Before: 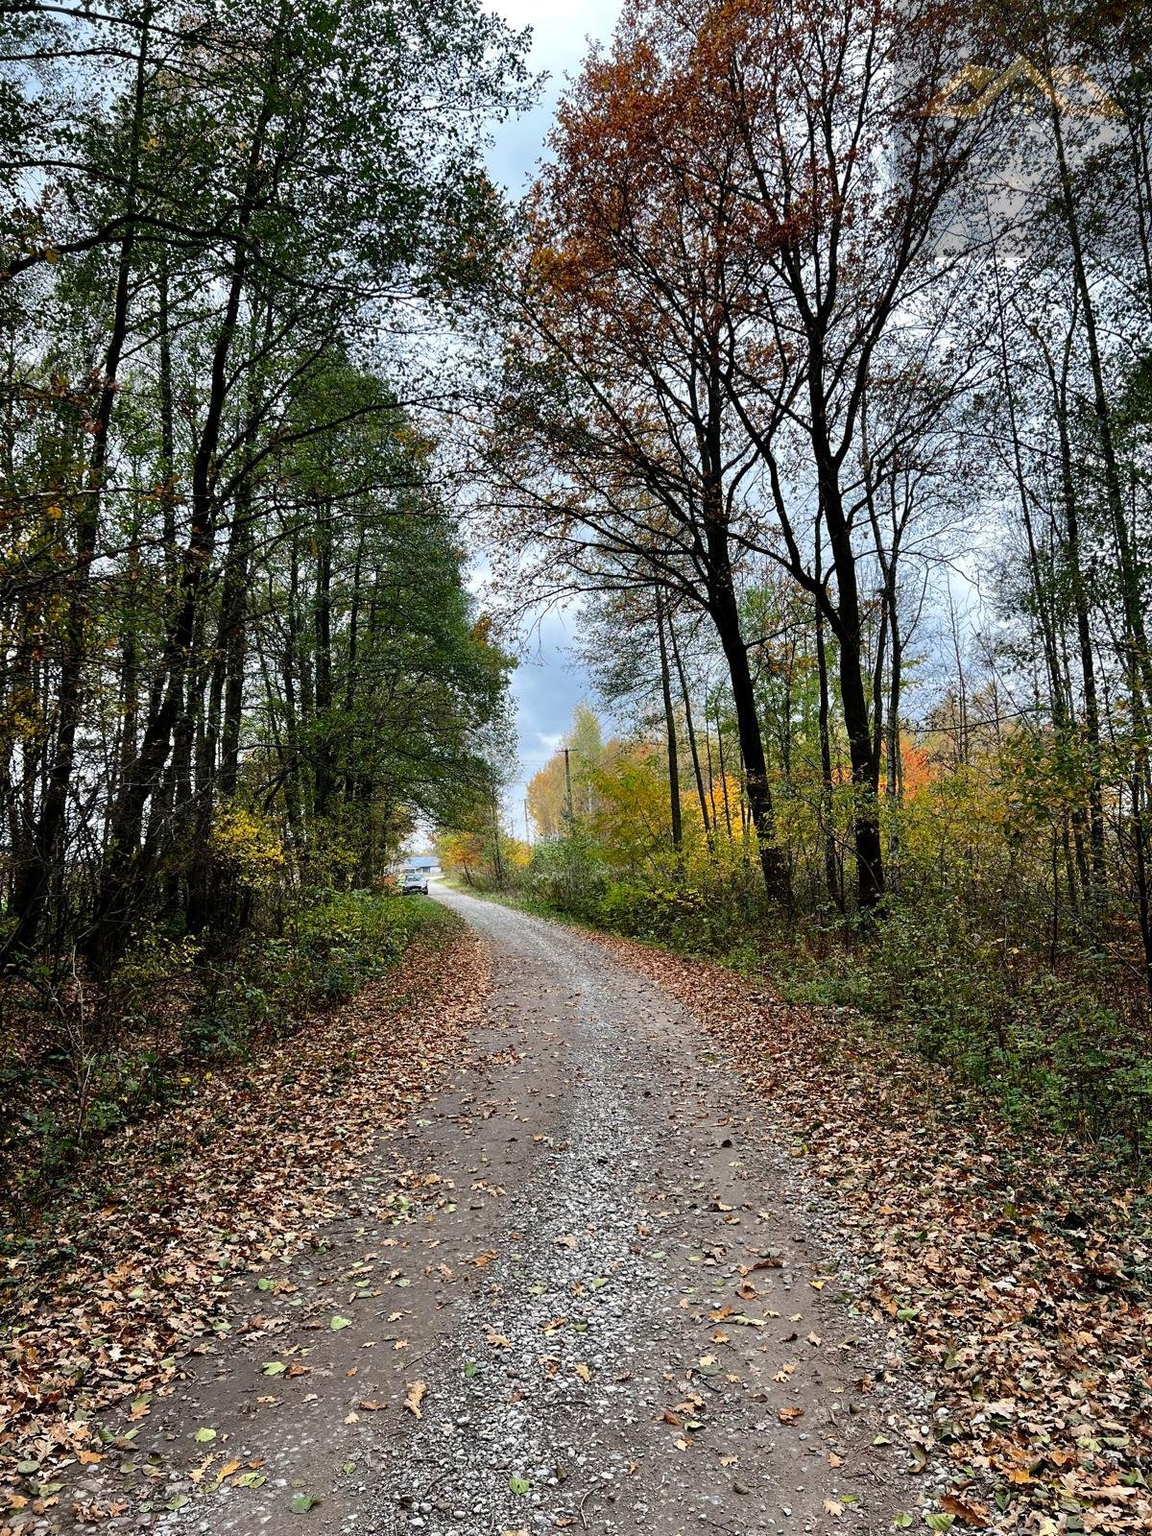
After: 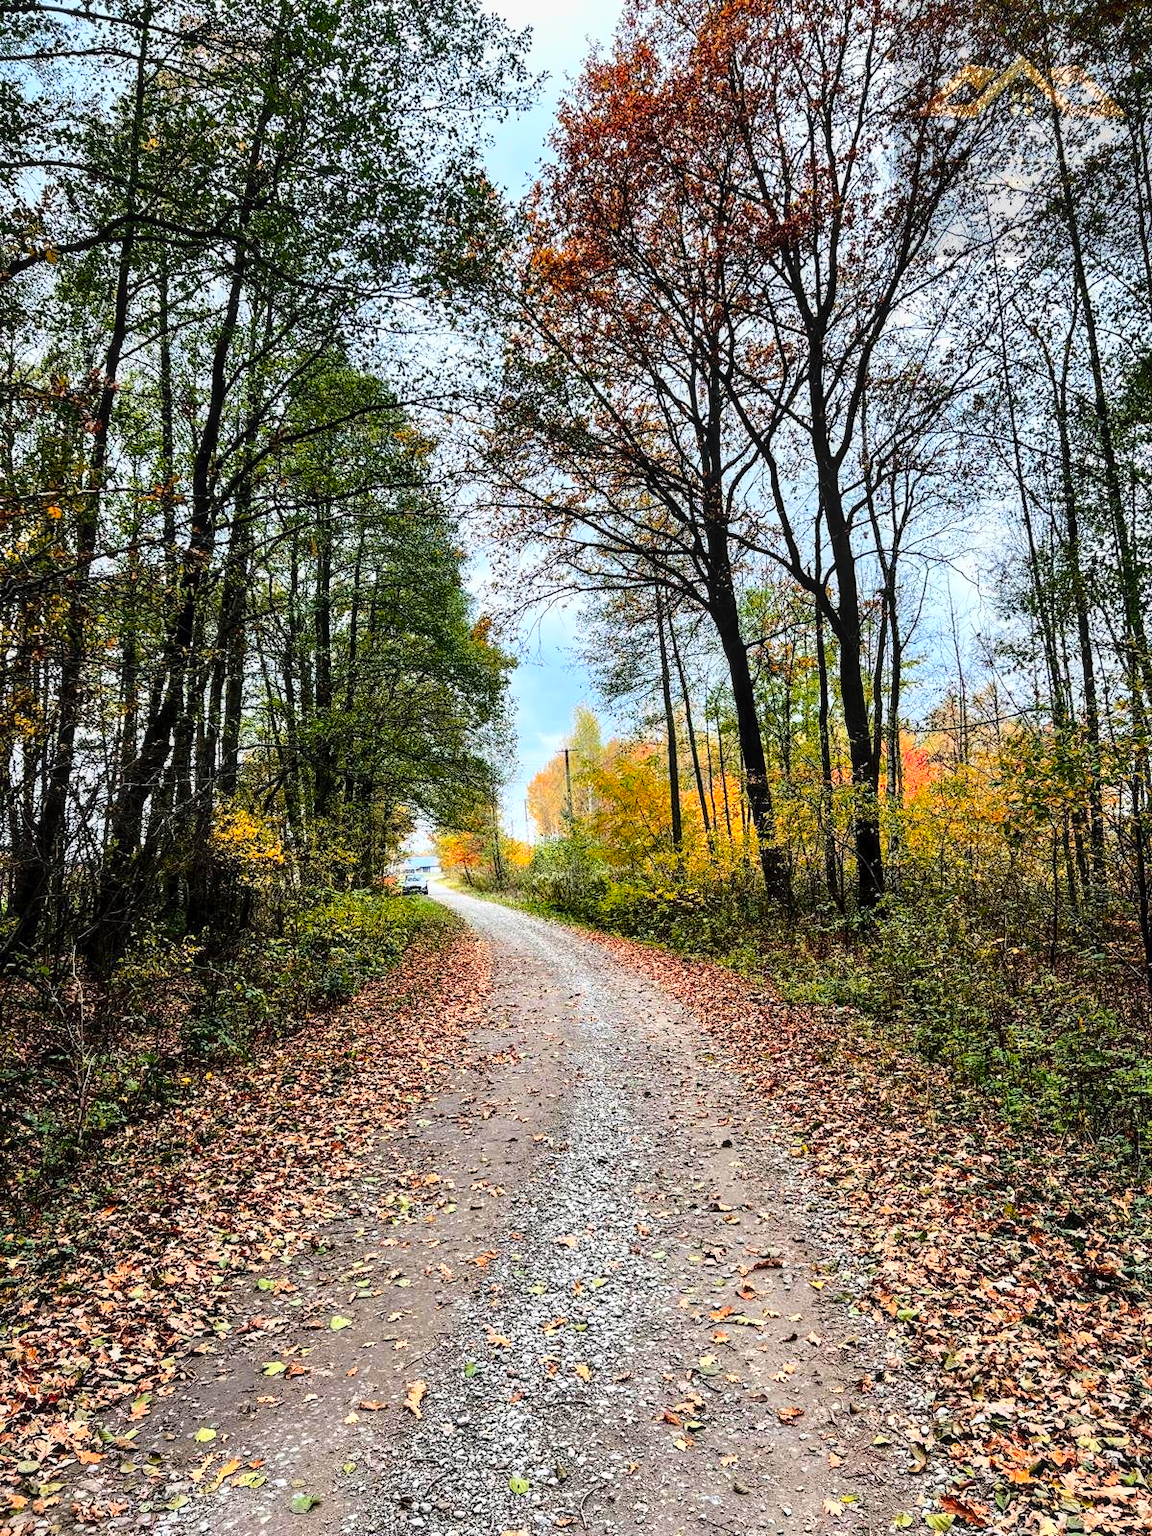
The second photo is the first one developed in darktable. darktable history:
base curve: curves: ch0 [(0, 0) (0.028, 0.03) (0.121, 0.232) (0.46, 0.748) (0.859, 0.968) (1, 1)]
contrast brightness saturation: saturation 0.182
local contrast: on, module defaults
color zones: curves: ch1 [(0.239, 0.552) (0.75, 0.5)]; ch2 [(0.25, 0.462) (0.749, 0.457)]
